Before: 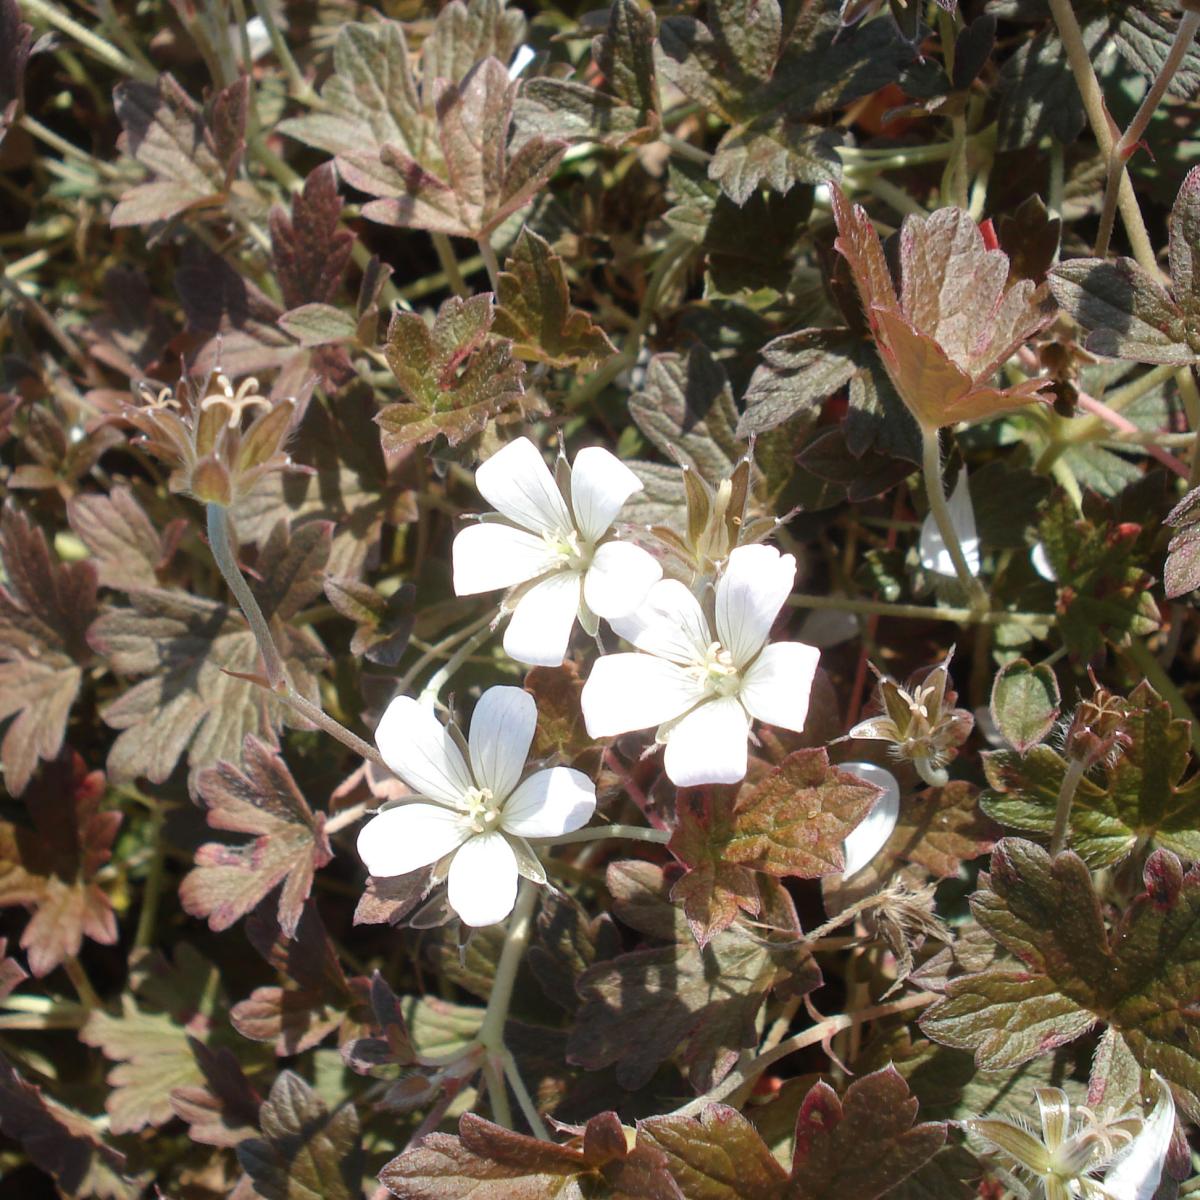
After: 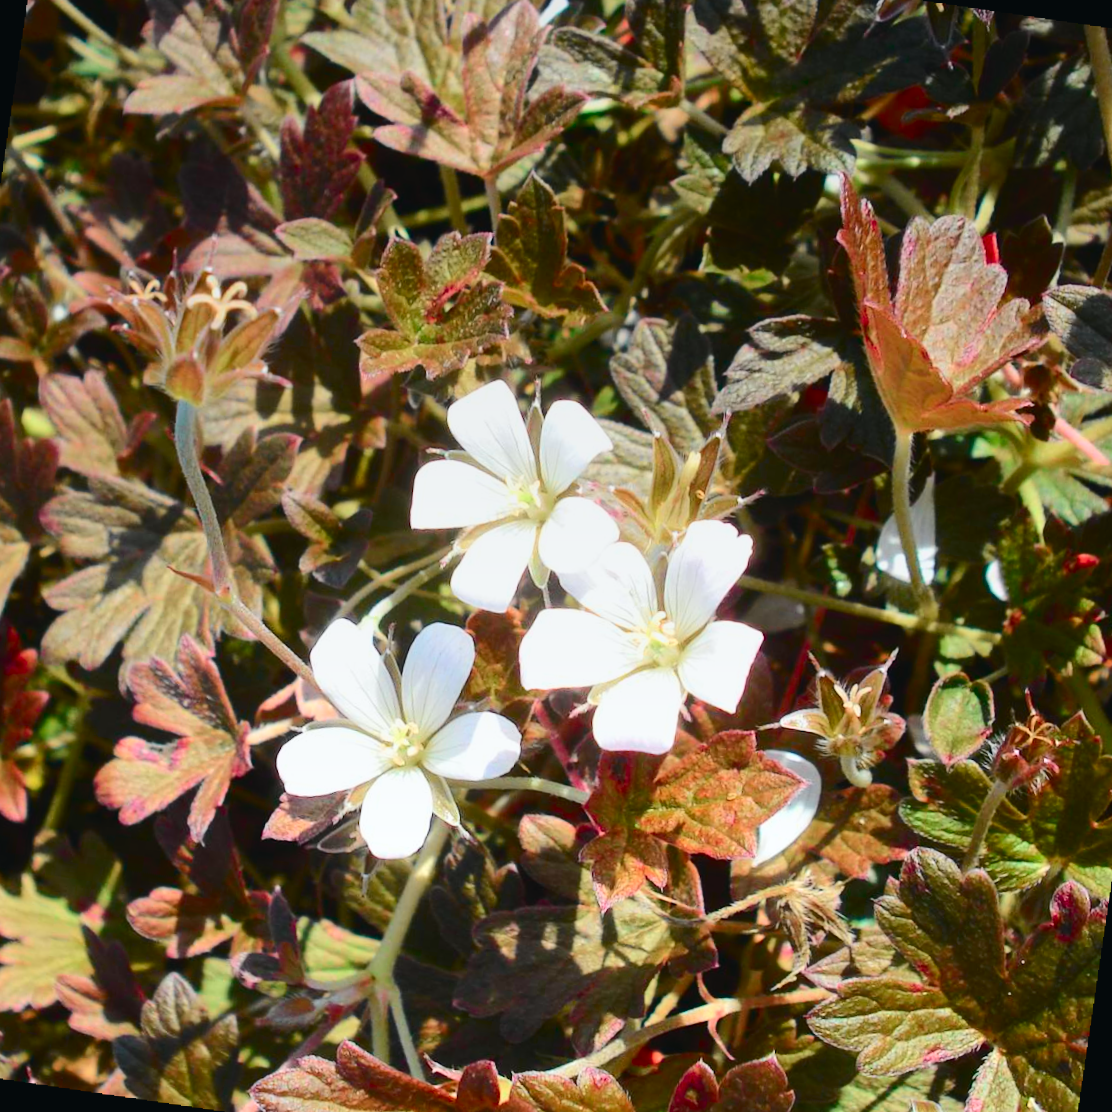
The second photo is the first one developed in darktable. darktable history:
tone curve: curves: ch0 [(0, 0.023) (0.103, 0.087) (0.277, 0.28) (0.438, 0.547) (0.546, 0.678) (0.735, 0.843) (0.994, 1)]; ch1 [(0, 0) (0.371, 0.261) (0.465, 0.42) (0.488, 0.477) (0.512, 0.513) (0.542, 0.581) (0.574, 0.647) (0.636, 0.747) (1, 1)]; ch2 [(0, 0) (0.369, 0.388) (0.449, 0.431) (0.478, 0.471) (0.516, 0.517) (0.575, 0.642) (0.649, 0.726) (1, 1)], color space Lab, independent channels, preserve colors none
rotate and perspective: rotation 5.12°, automatic cropping off
graduated density: on, module defaults
crop and rotate: angle -3.27°, left 5.211%, top 5.211%, right 4.607%, bottom 4.607%
